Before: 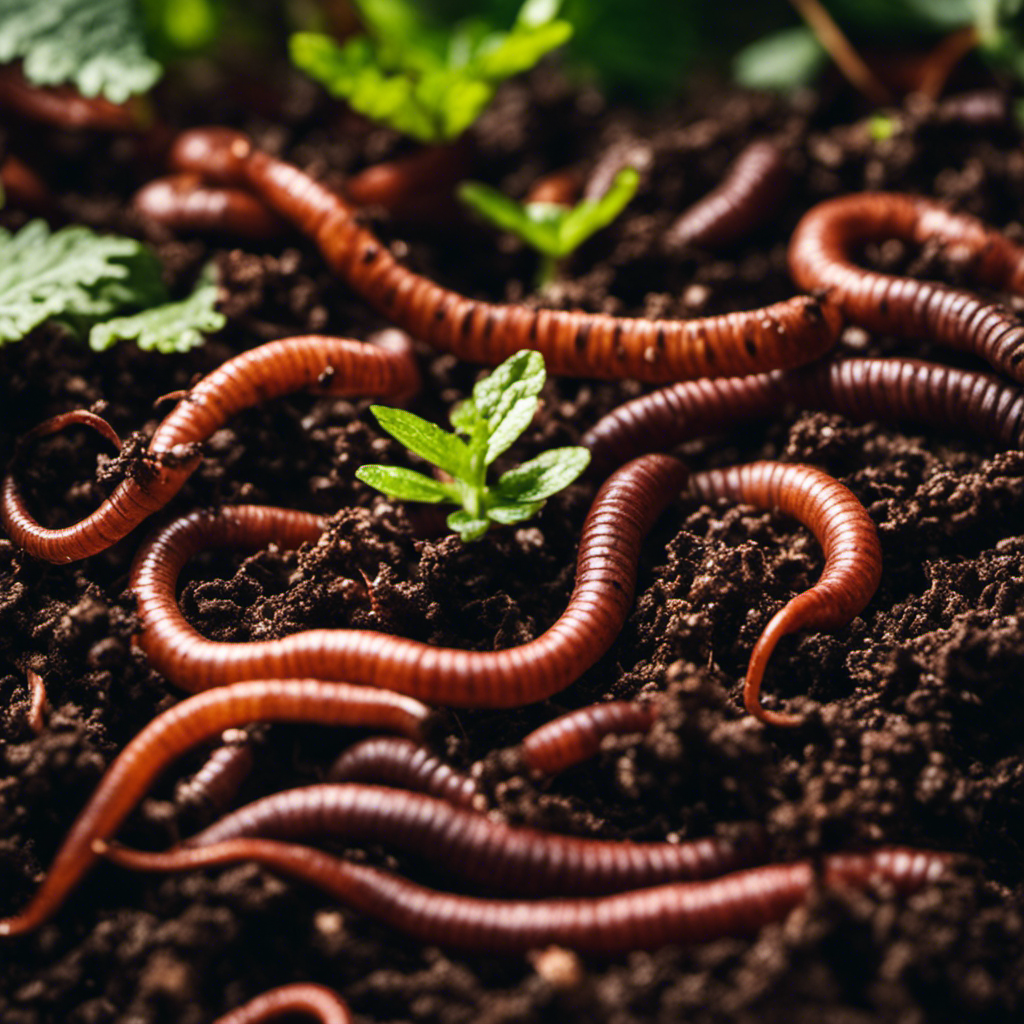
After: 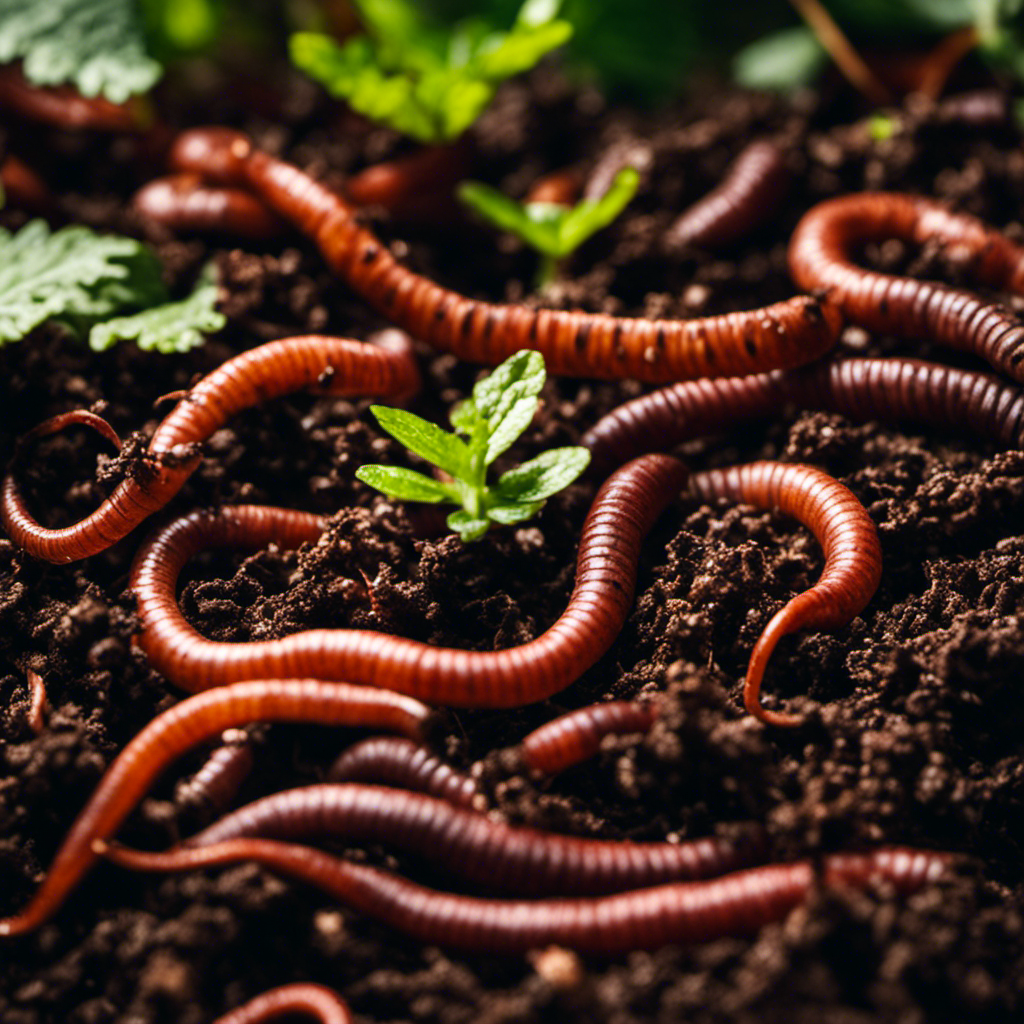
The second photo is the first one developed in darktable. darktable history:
color zones: curves: ch1 [(0, 0.523) (0.143, 0.545) (0.286, 0.52) (0.429, 0.506) (0.571, 0.503) (0.714, 0.503) (0.857, 0.508) (1, 0.523)]
exposure: black level correction 0.001, exposure 0.016 EV, compensate highlight preservation false
